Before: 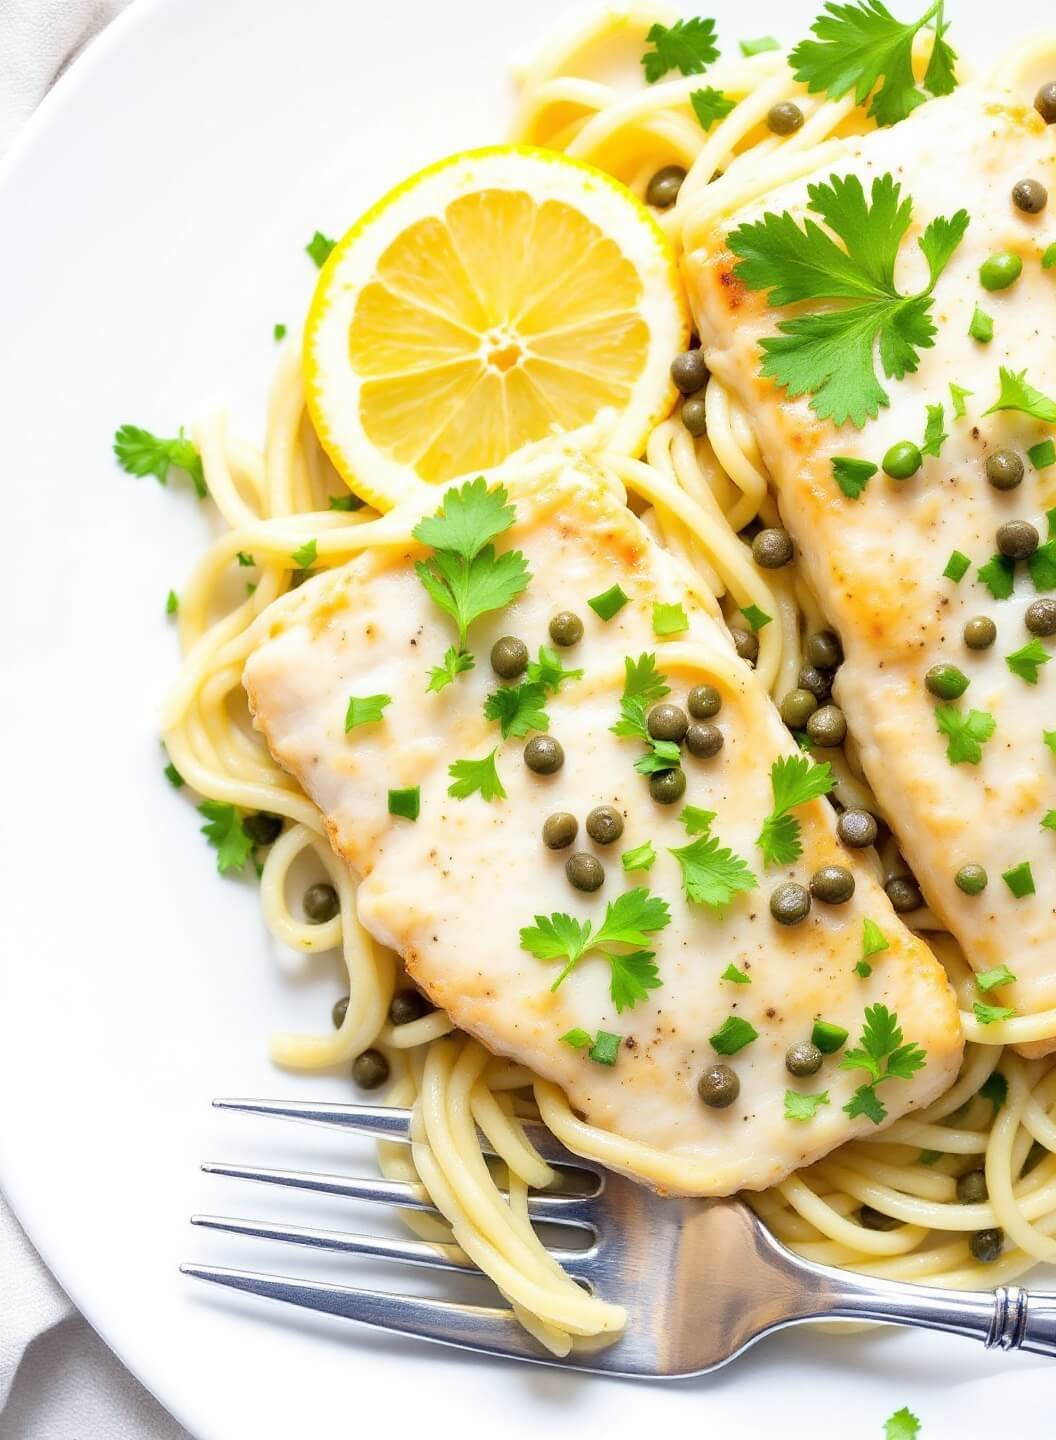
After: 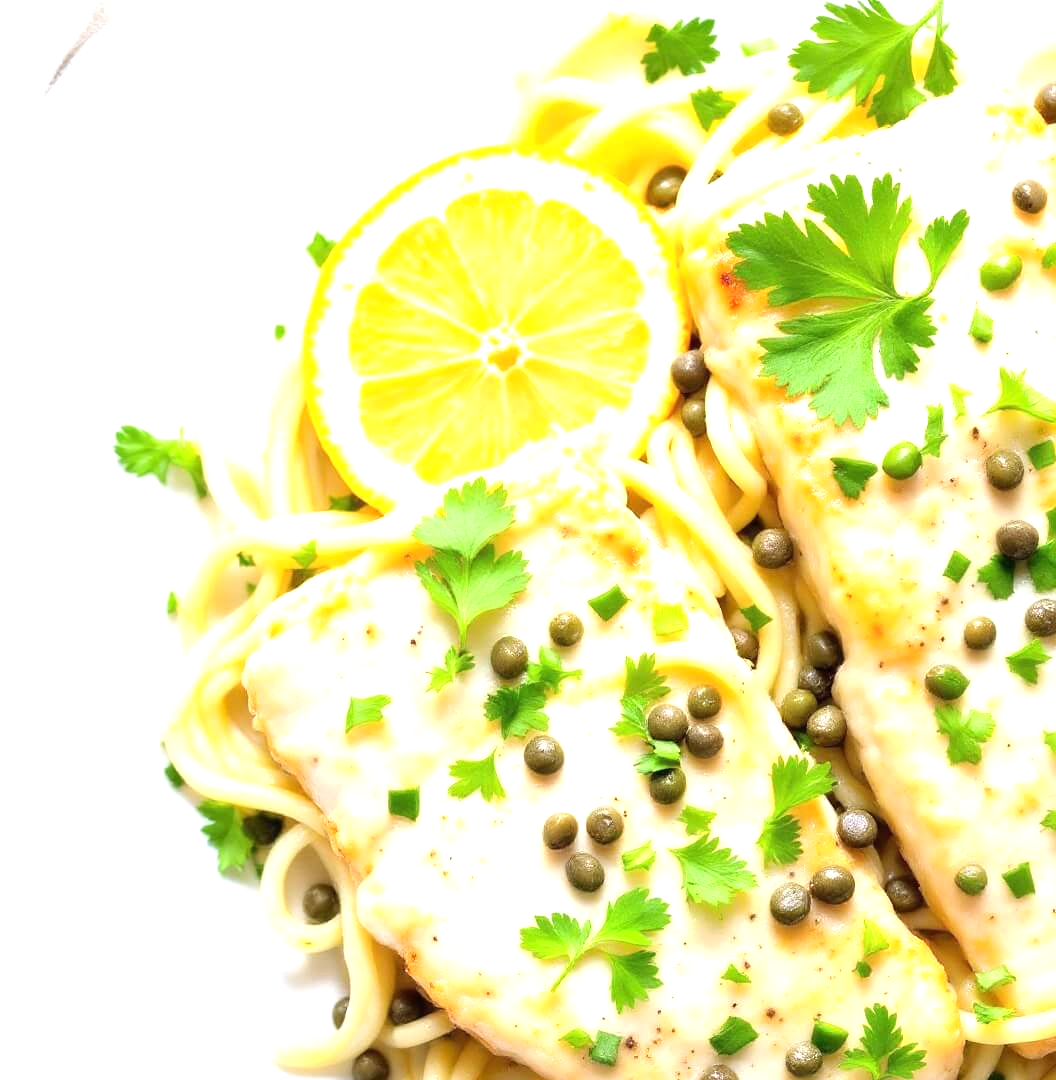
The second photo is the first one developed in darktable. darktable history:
crop: bottom 24.988%
exposure: black level correction 0, exposure 0.7 EV, compensate exposure bias true, compensate highlight preservation false
